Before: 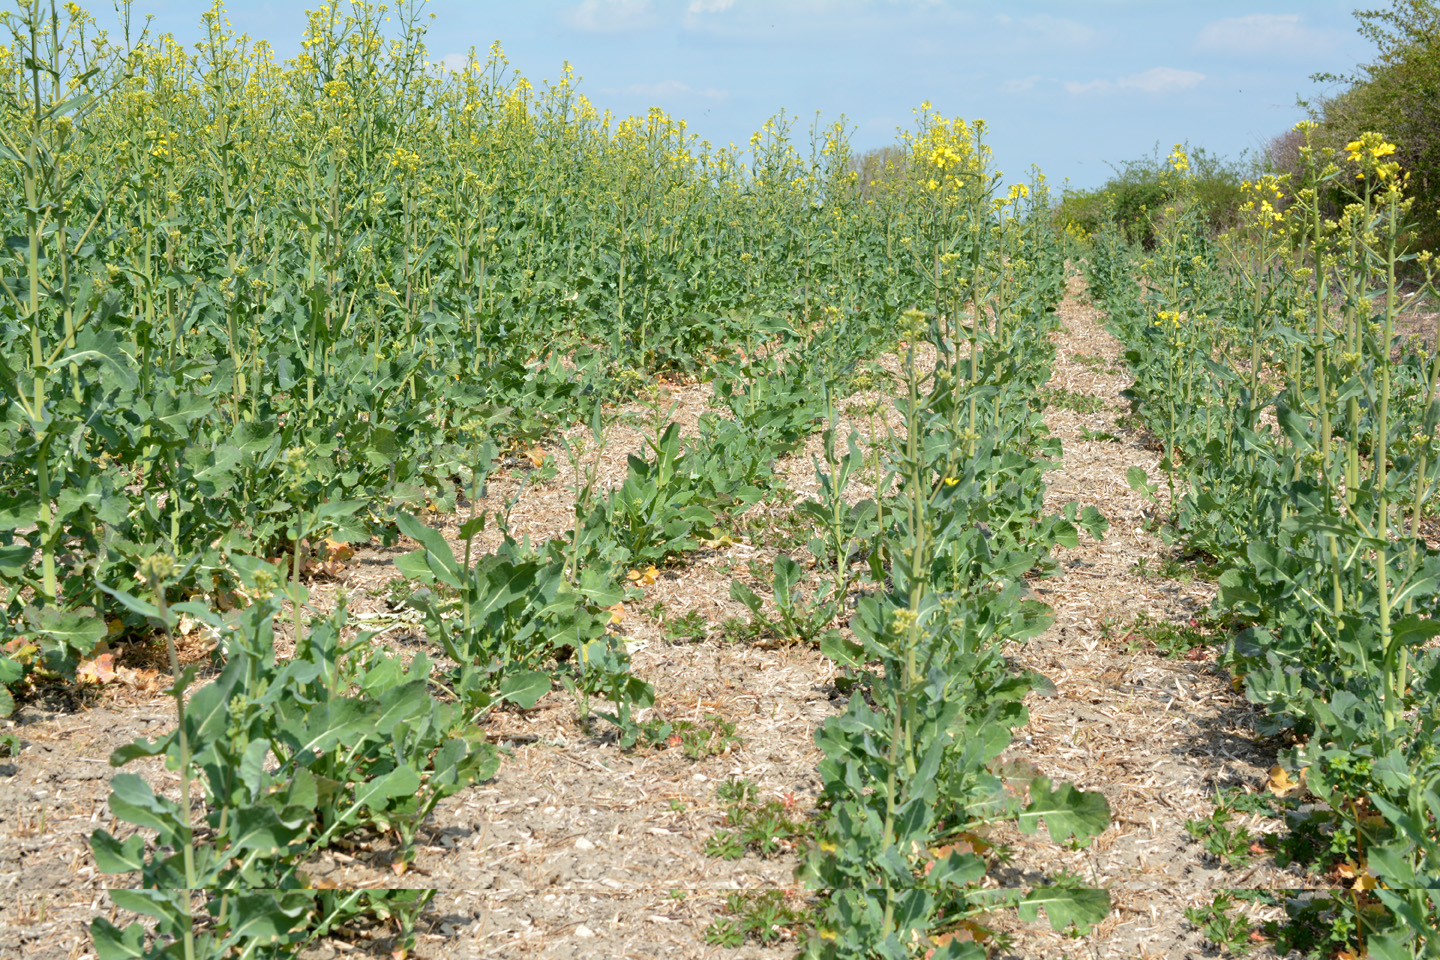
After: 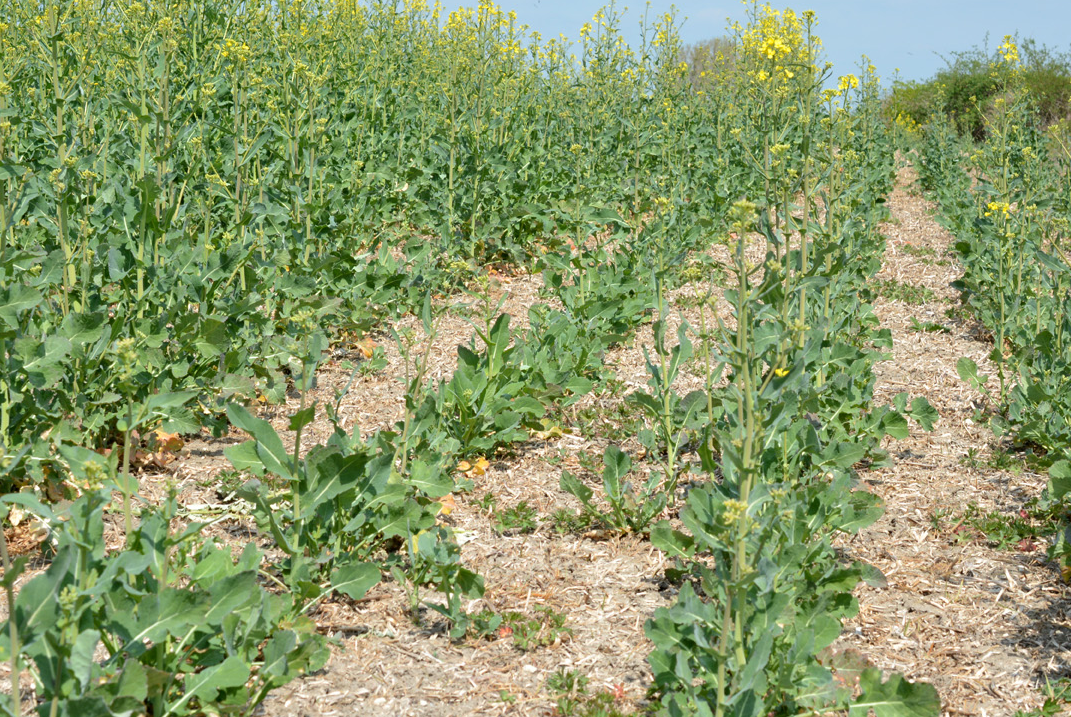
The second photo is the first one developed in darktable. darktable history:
crop and rotate: left 11.826%, top 11.379%, right 13.779%, bottom 13.878%
